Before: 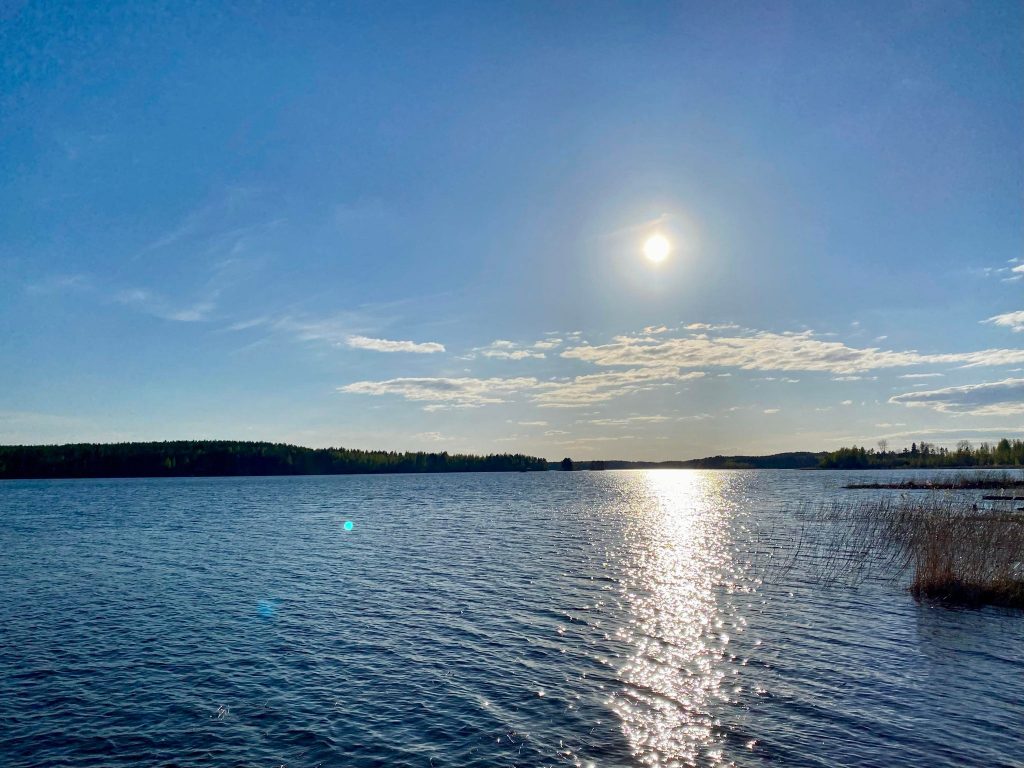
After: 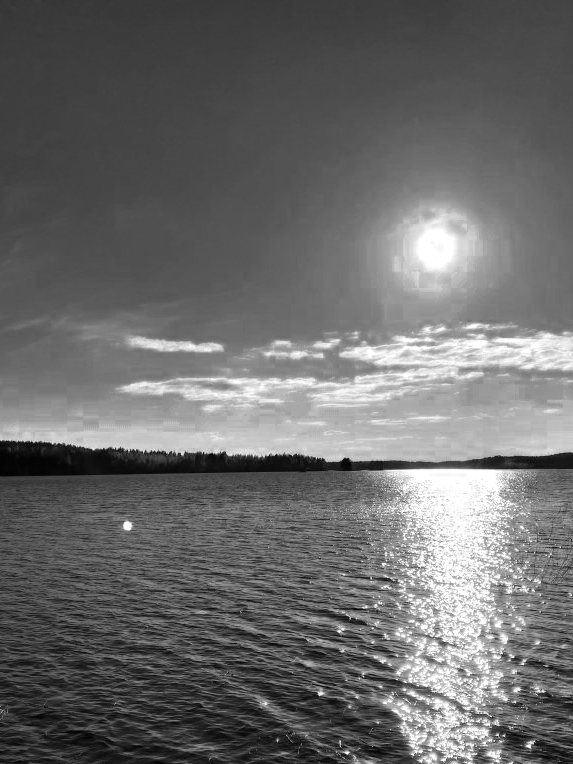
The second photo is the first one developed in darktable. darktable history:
color zones: curves: ch0 [(0, 0.554) (0.146, 0.662) (0.293, 0.86) (0.503, 0.774) (0.637, 0.106) (0.74, 0.072) (0.866, 0.488) (0.998, 0.569)]; ch1 [(0, 0) (0.143, 0) (0.286, 0) (0.429, 0) (0.571, 0) (0.714, 0) (0.857, 0)]
crop: left 21.674%, right 22.086%
